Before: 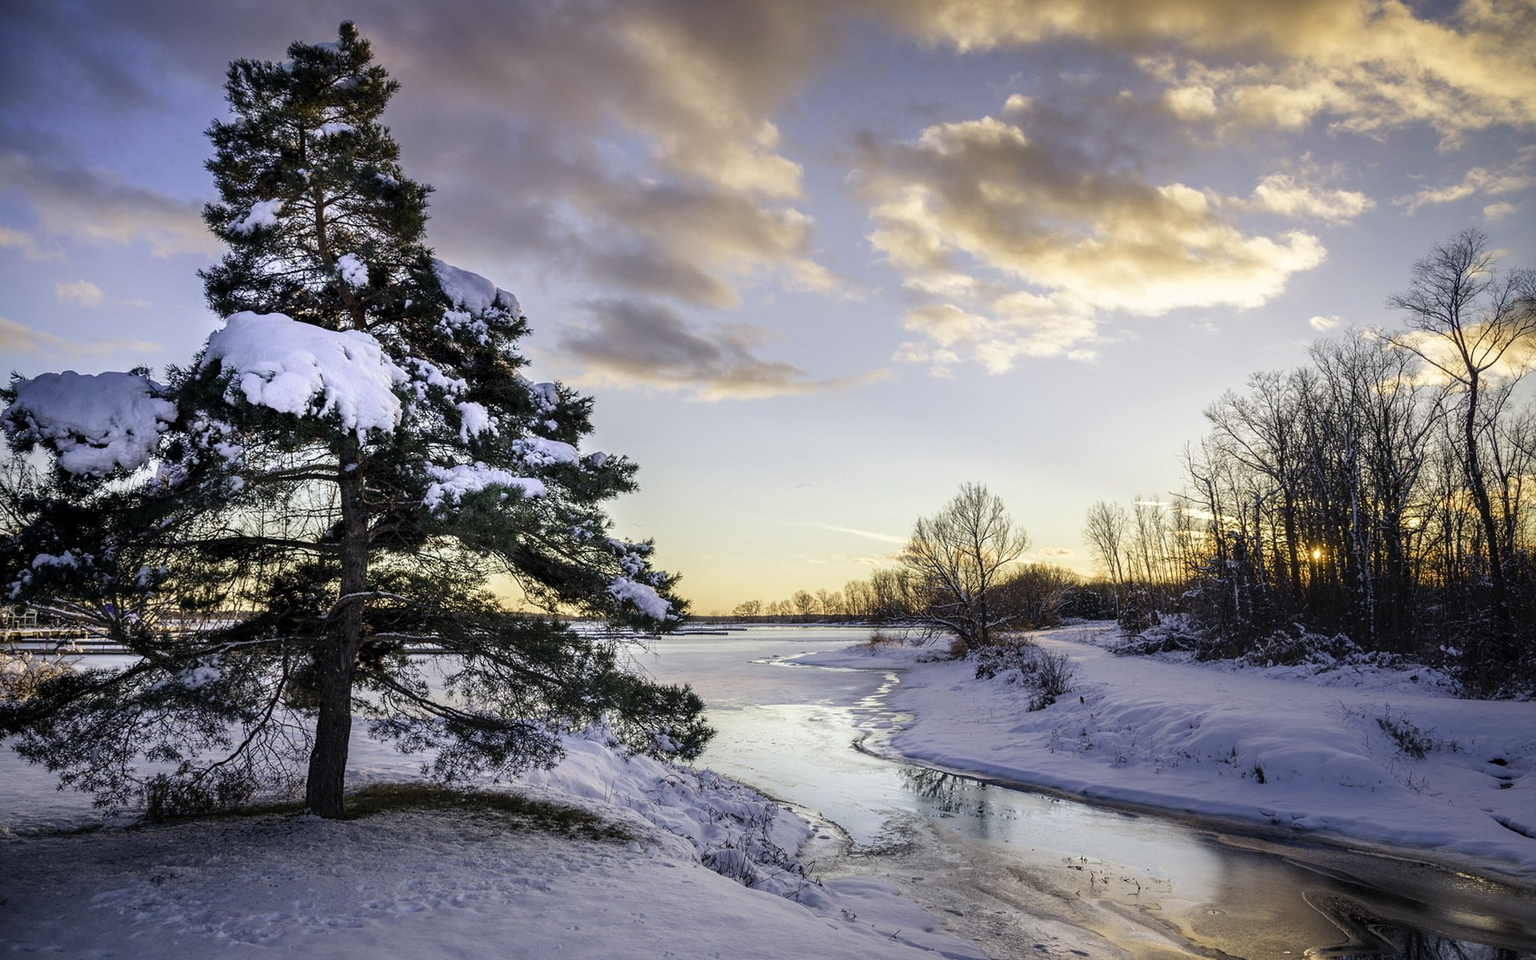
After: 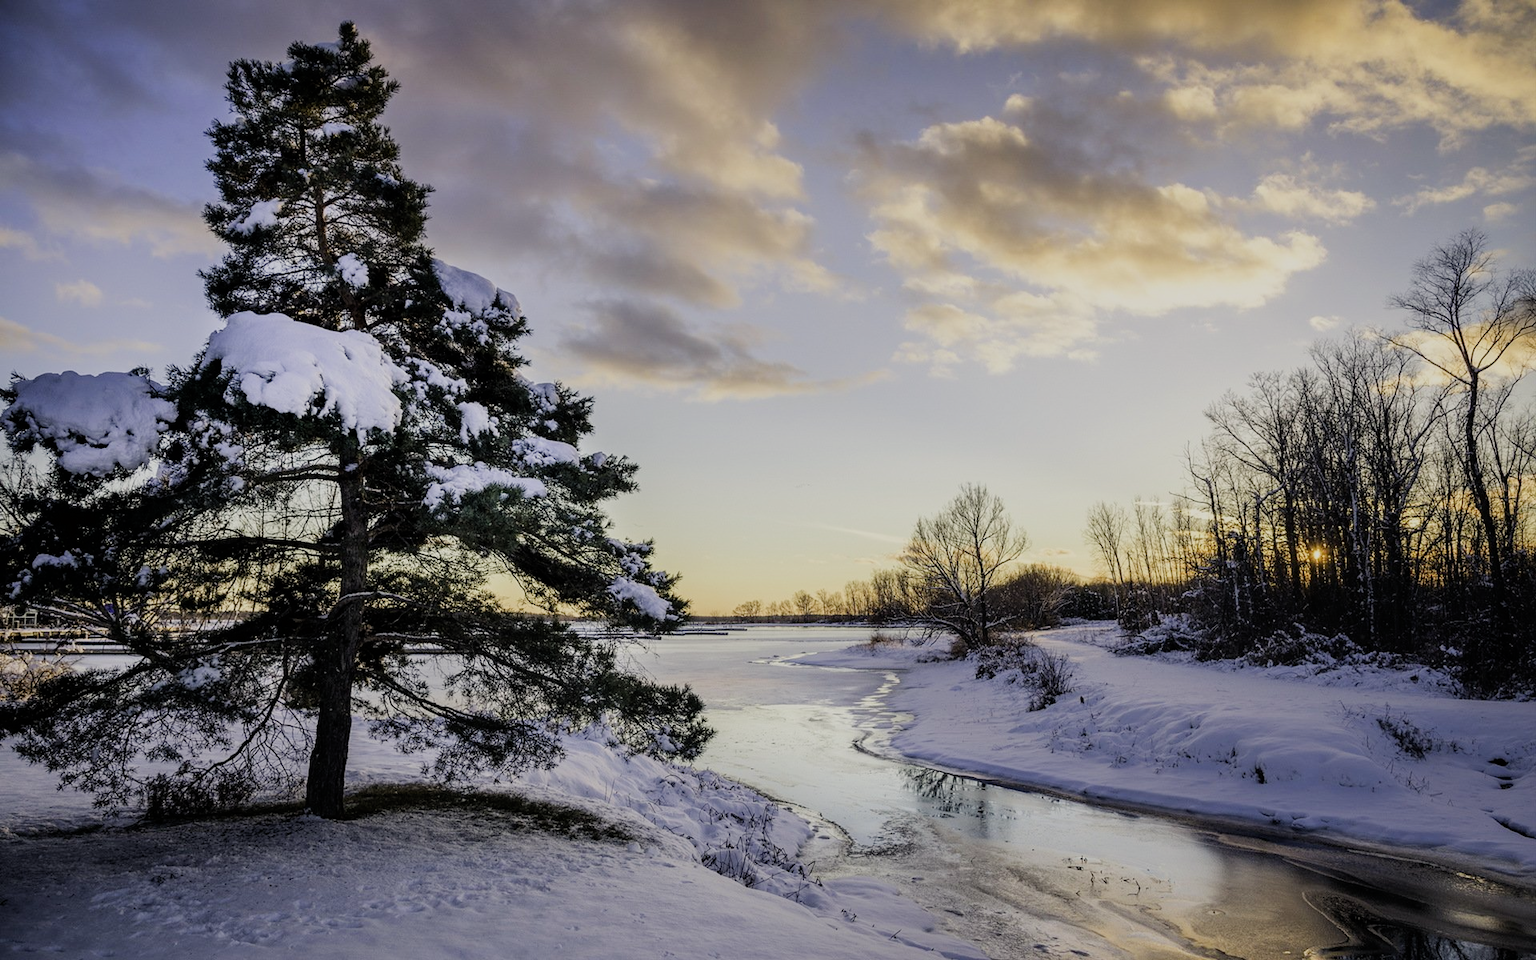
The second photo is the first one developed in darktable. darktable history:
filmic rgb: black relative exposure -8.39 EV, white relative exposure 4.67 EV, hardness 3.8
color correction: highlights b* 2.96
